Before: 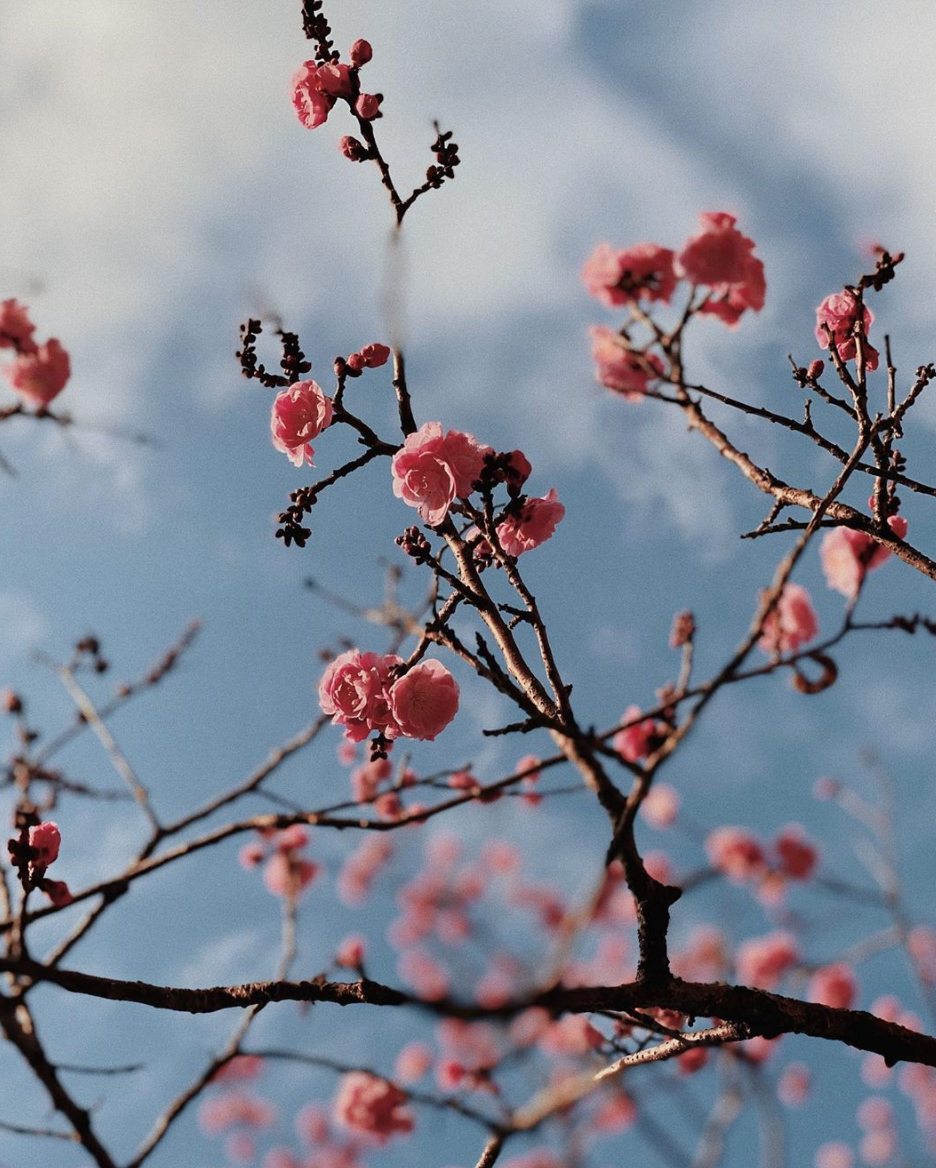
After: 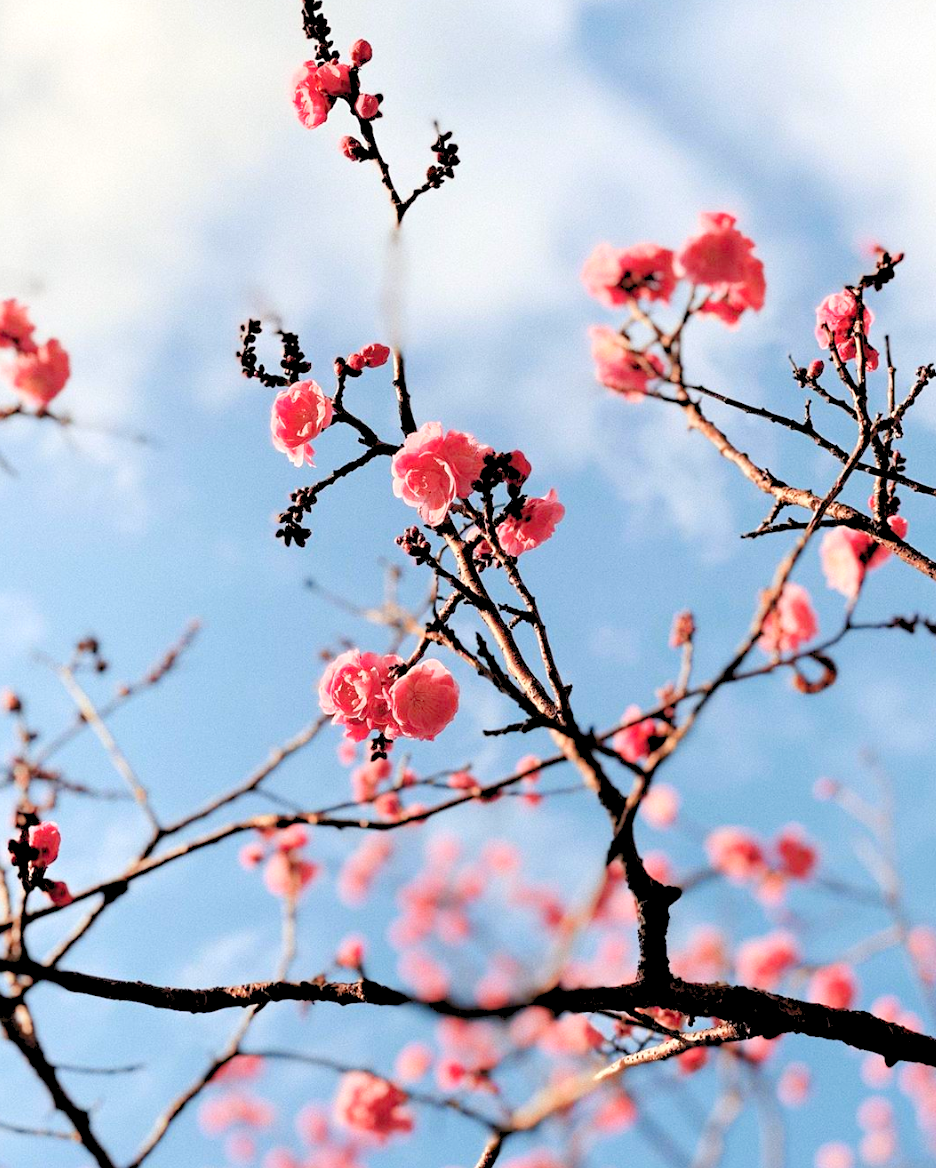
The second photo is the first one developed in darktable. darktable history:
levels: levels [0.072, 0.414, 0.976]
exposure: black level correction 0.001, exposure 0.5 EV, compensate exposure bias true, compensate highlight preservation false
